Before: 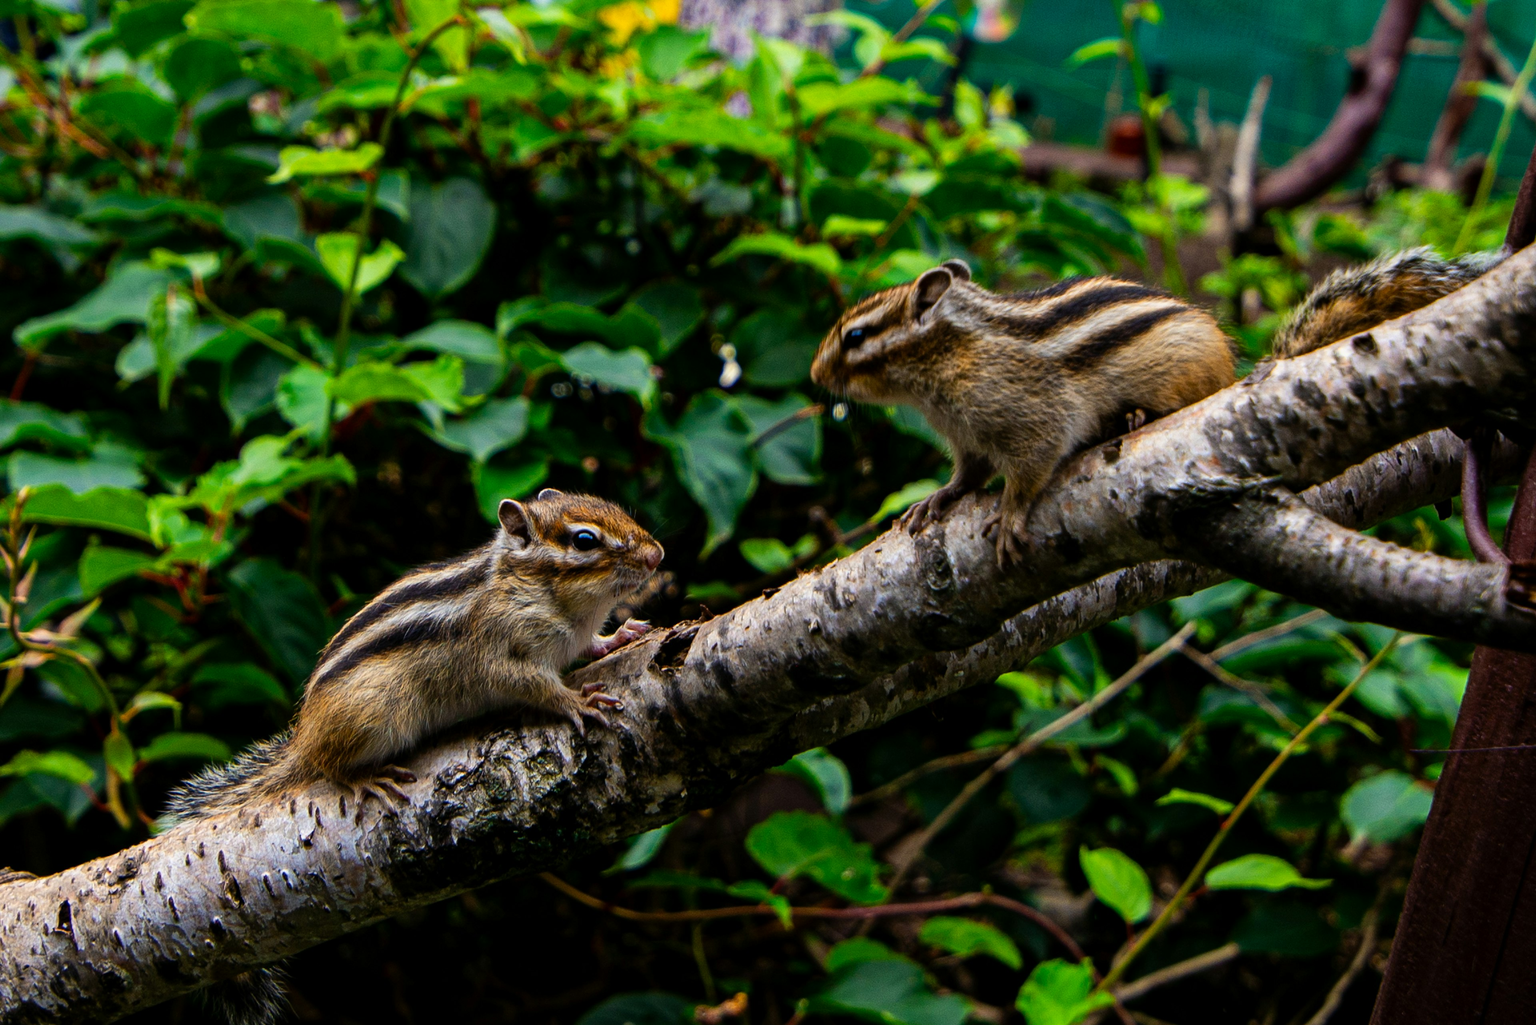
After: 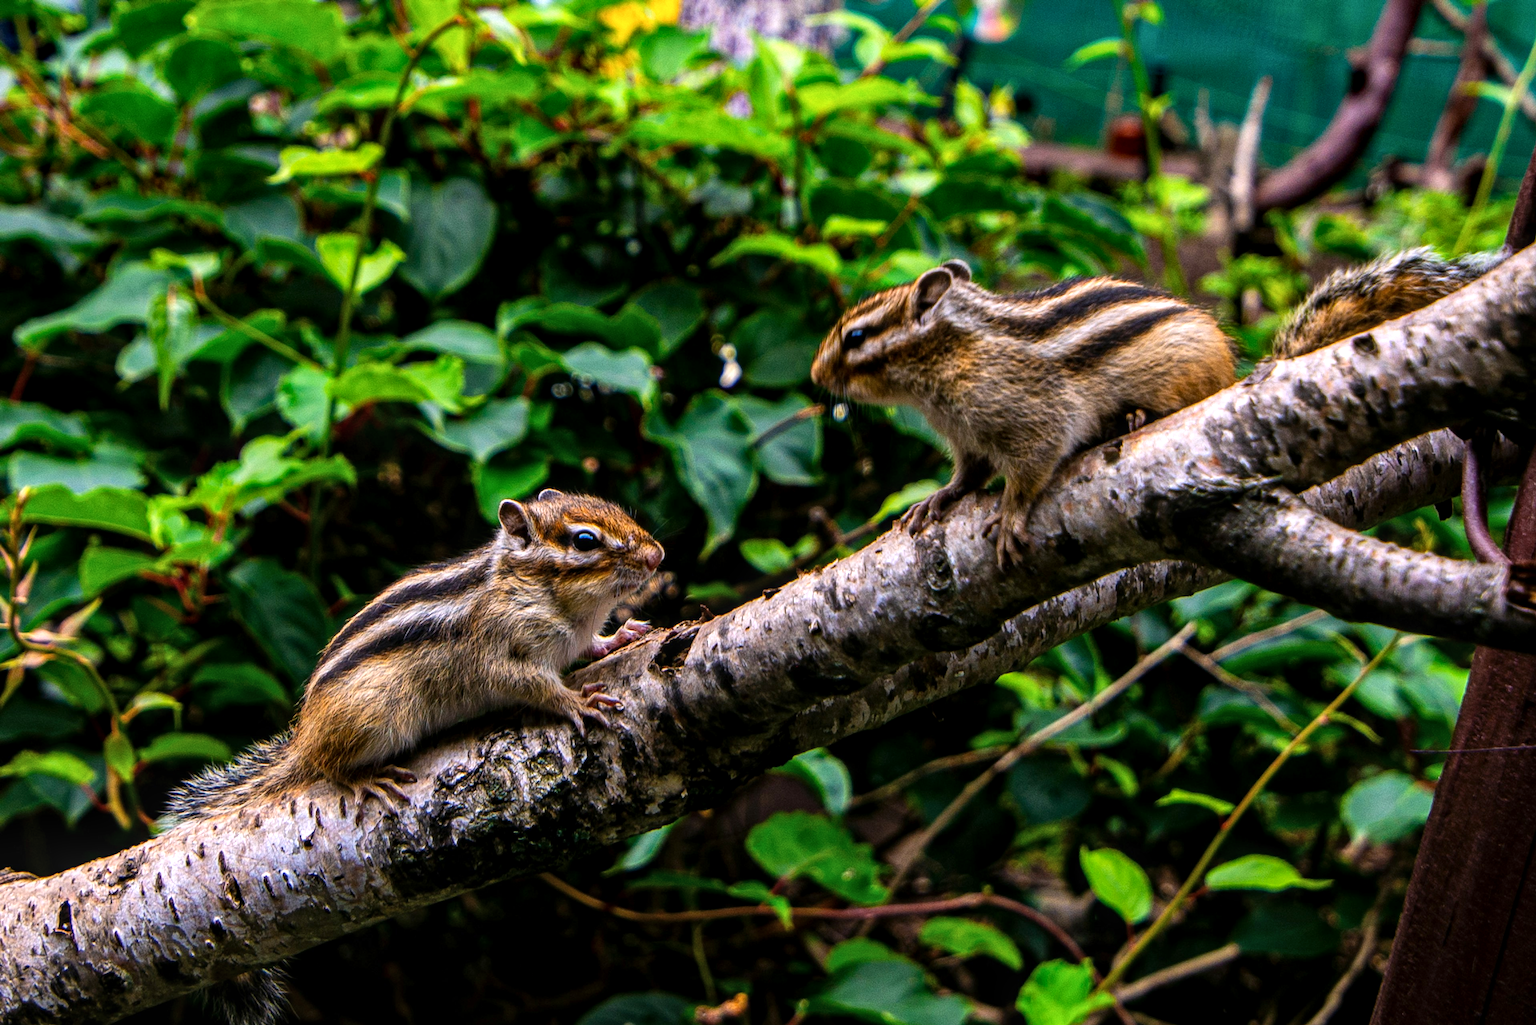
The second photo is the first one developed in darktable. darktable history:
local contrast: on, module defaults
exposure: black level correction 0, exposure 0.4 EV, compensate exposure bias true, compensate highlight preservation false
white balance: red 1.05, blue 1.072
